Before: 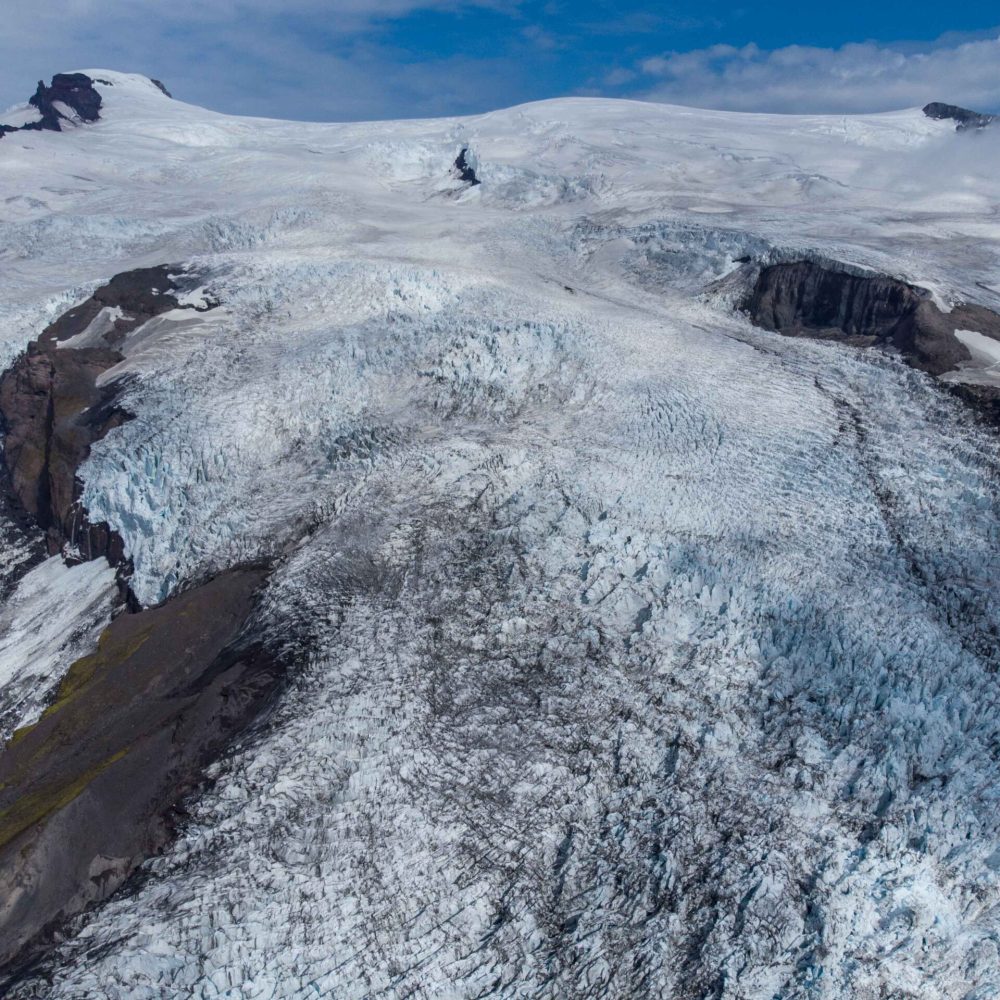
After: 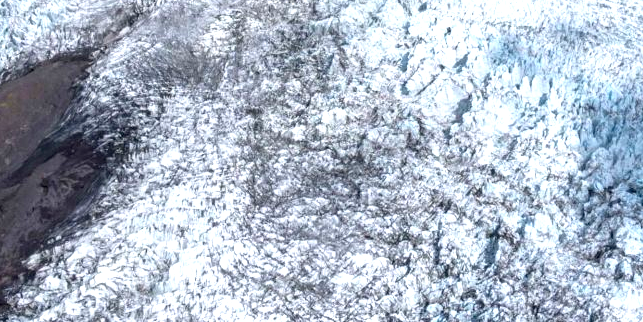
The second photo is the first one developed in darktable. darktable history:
exposure: black level correction 0.001, exposure 1.306 EV, compensate highlight preservation false
crop: left 18.093%, top 50.909%, right 17.576%, bottom 16.855%
